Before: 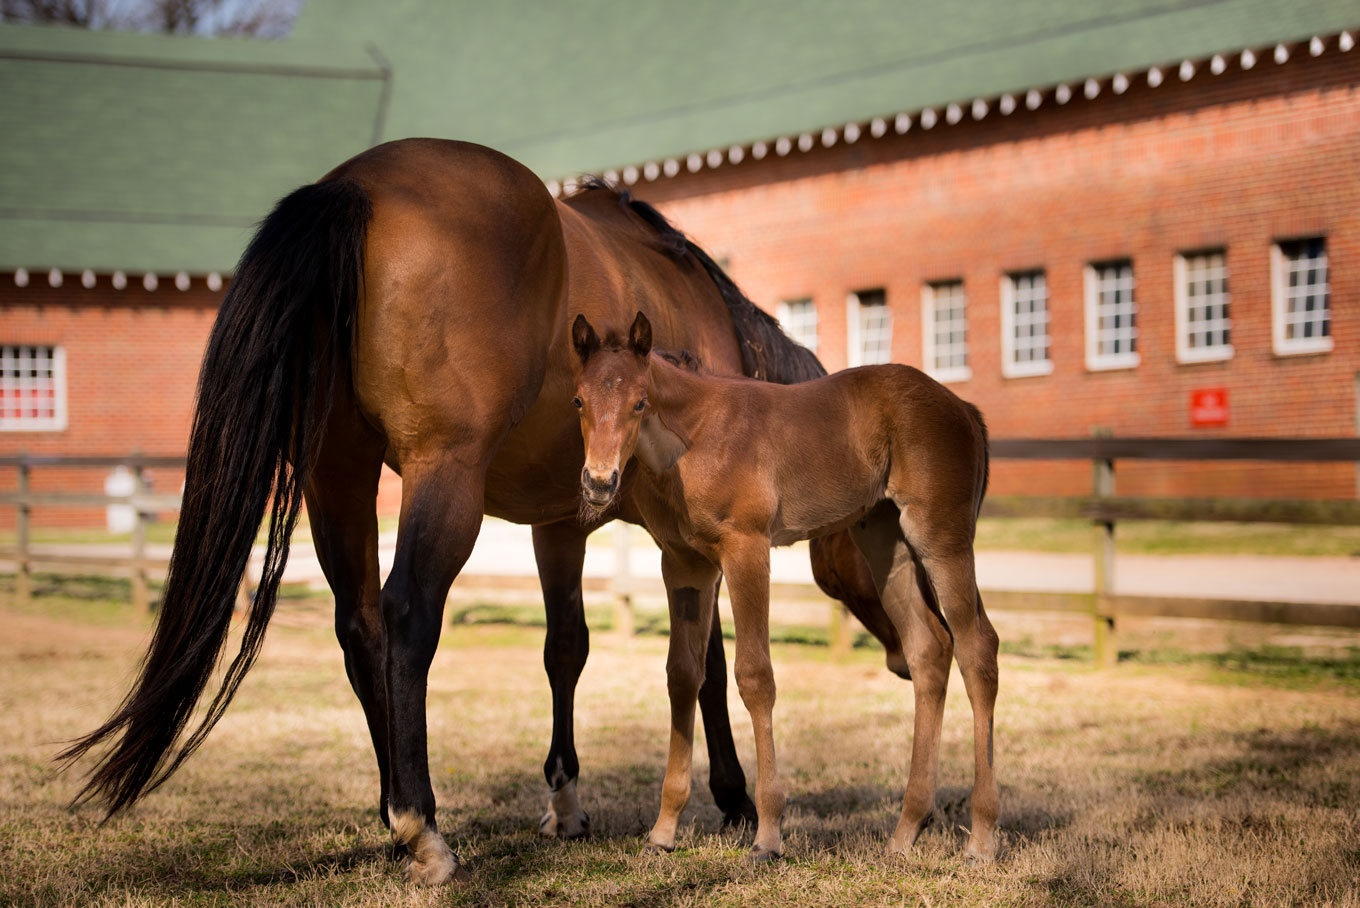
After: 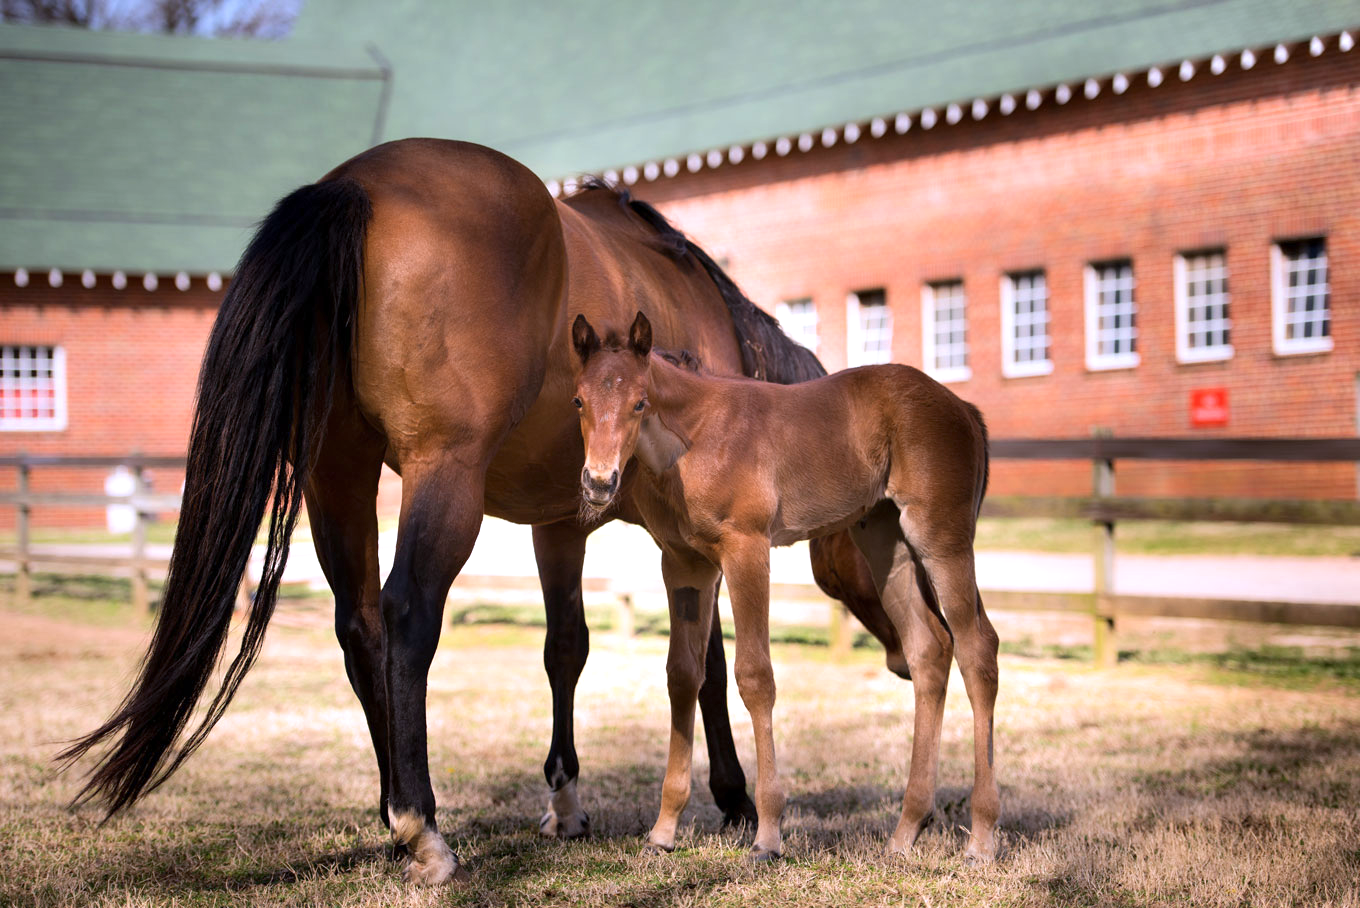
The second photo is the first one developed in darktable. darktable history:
exposure: exposure 0.507 EV, compensate highlight preservation false
color calibration: illuminant custom, x 0.373, y 0.388, temperature 4269.97 K
